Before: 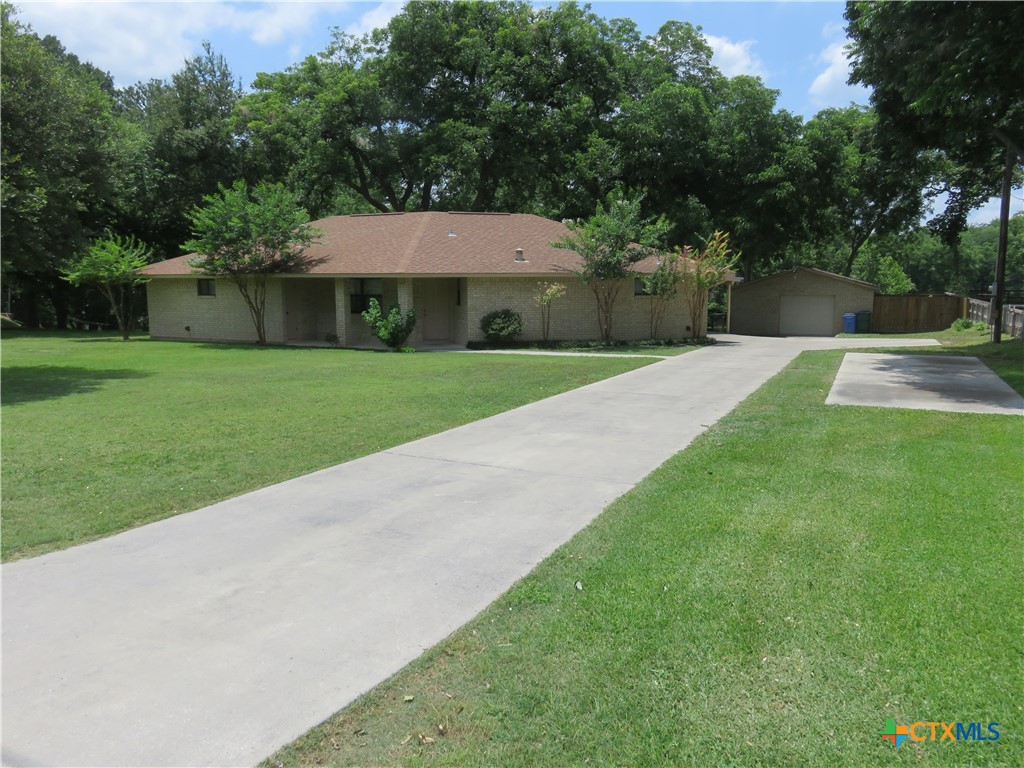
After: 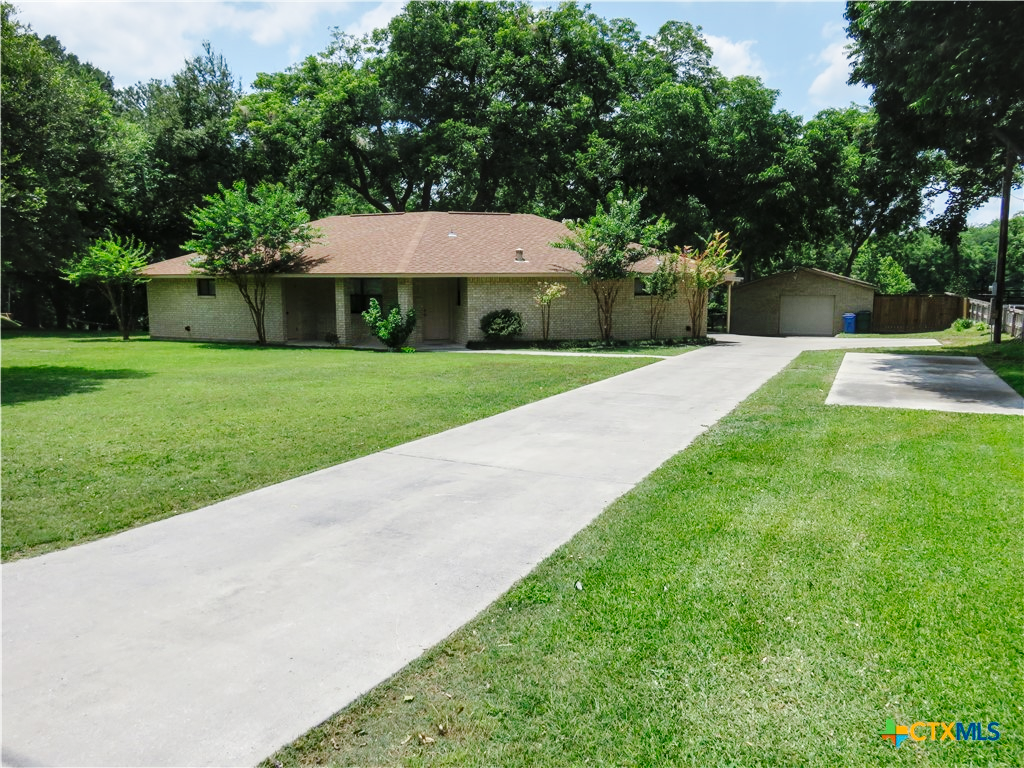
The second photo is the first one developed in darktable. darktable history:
white balance: red 1, blue 1
local contrast: on, module defaults
base curve: curves: ch0 [(0, 0) (0.036, 0.025) (0.121, 0.166) (0.206, 0.329) (0.605, 0.79) (1, 1)], preserve colors none
shadows and highlights: low approximation 0.01, soften with gaussian
